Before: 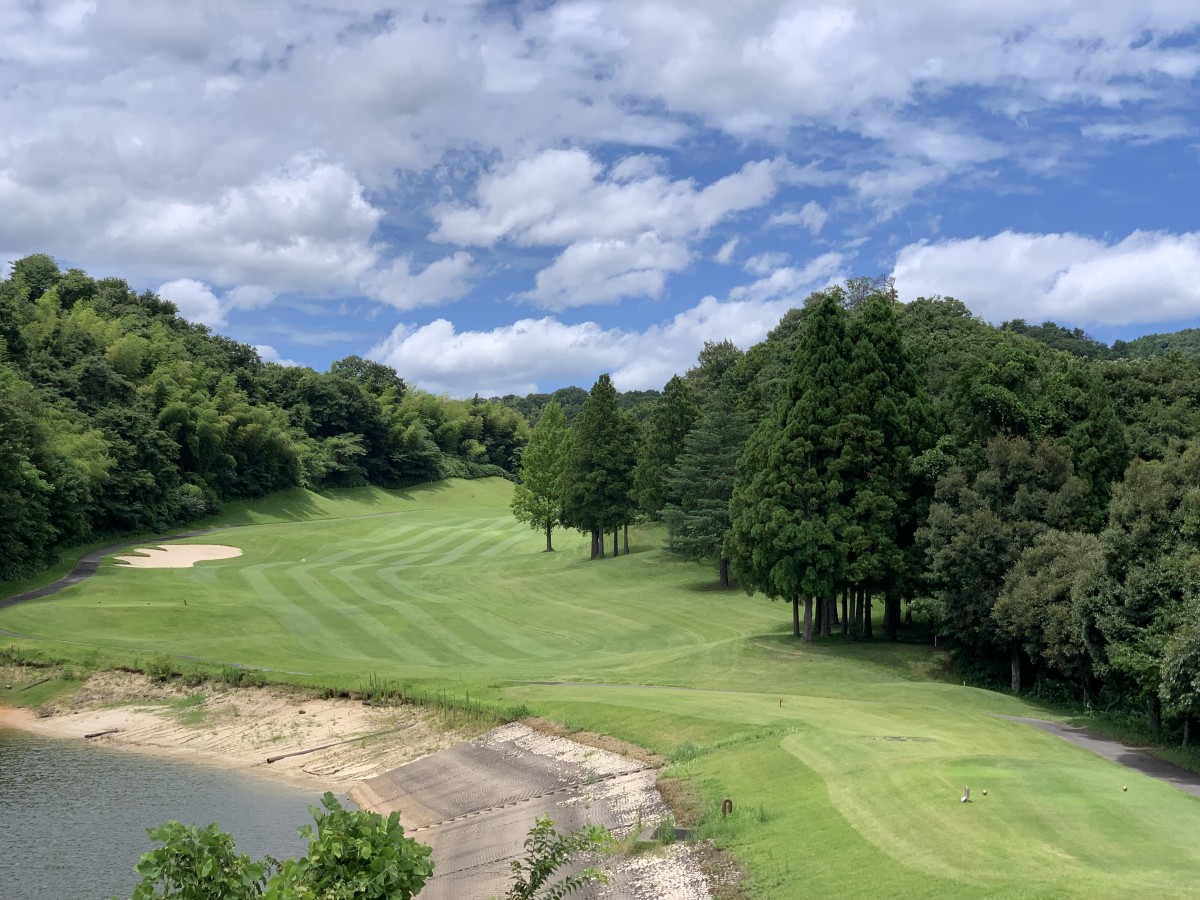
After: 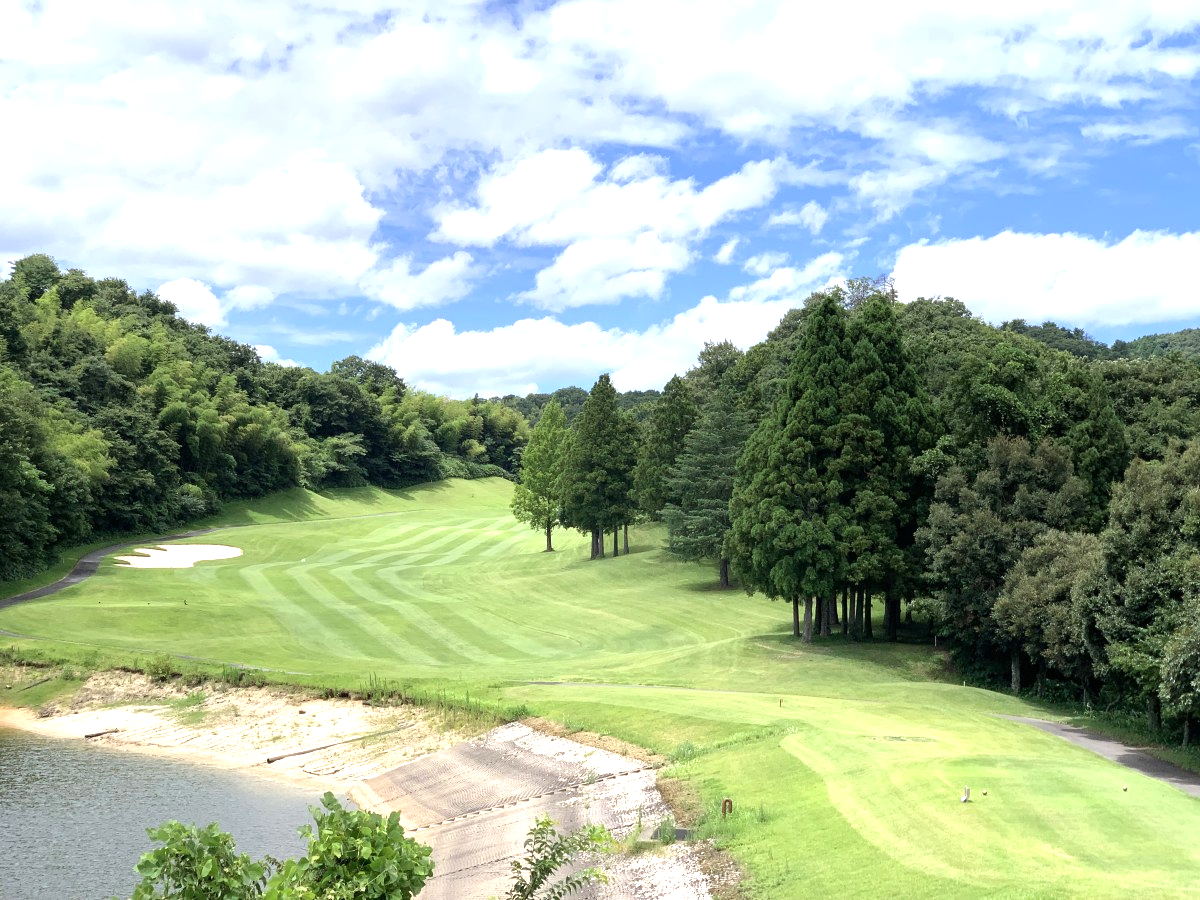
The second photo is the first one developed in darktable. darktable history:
tone equalizer: -8 EV -1.06 EV, -7 EV -1.03 EV, -6 EV -0.882 EV, -5 EV -0.605 EV, -3 EV 0.596 EV, -2 EV 0.859 EV, -1 EV 0.99 EV, +0 EV 1.05 EV, smoothing diameter 24.82%, edges refinement/feathering 14.93, preserve details guided filter
